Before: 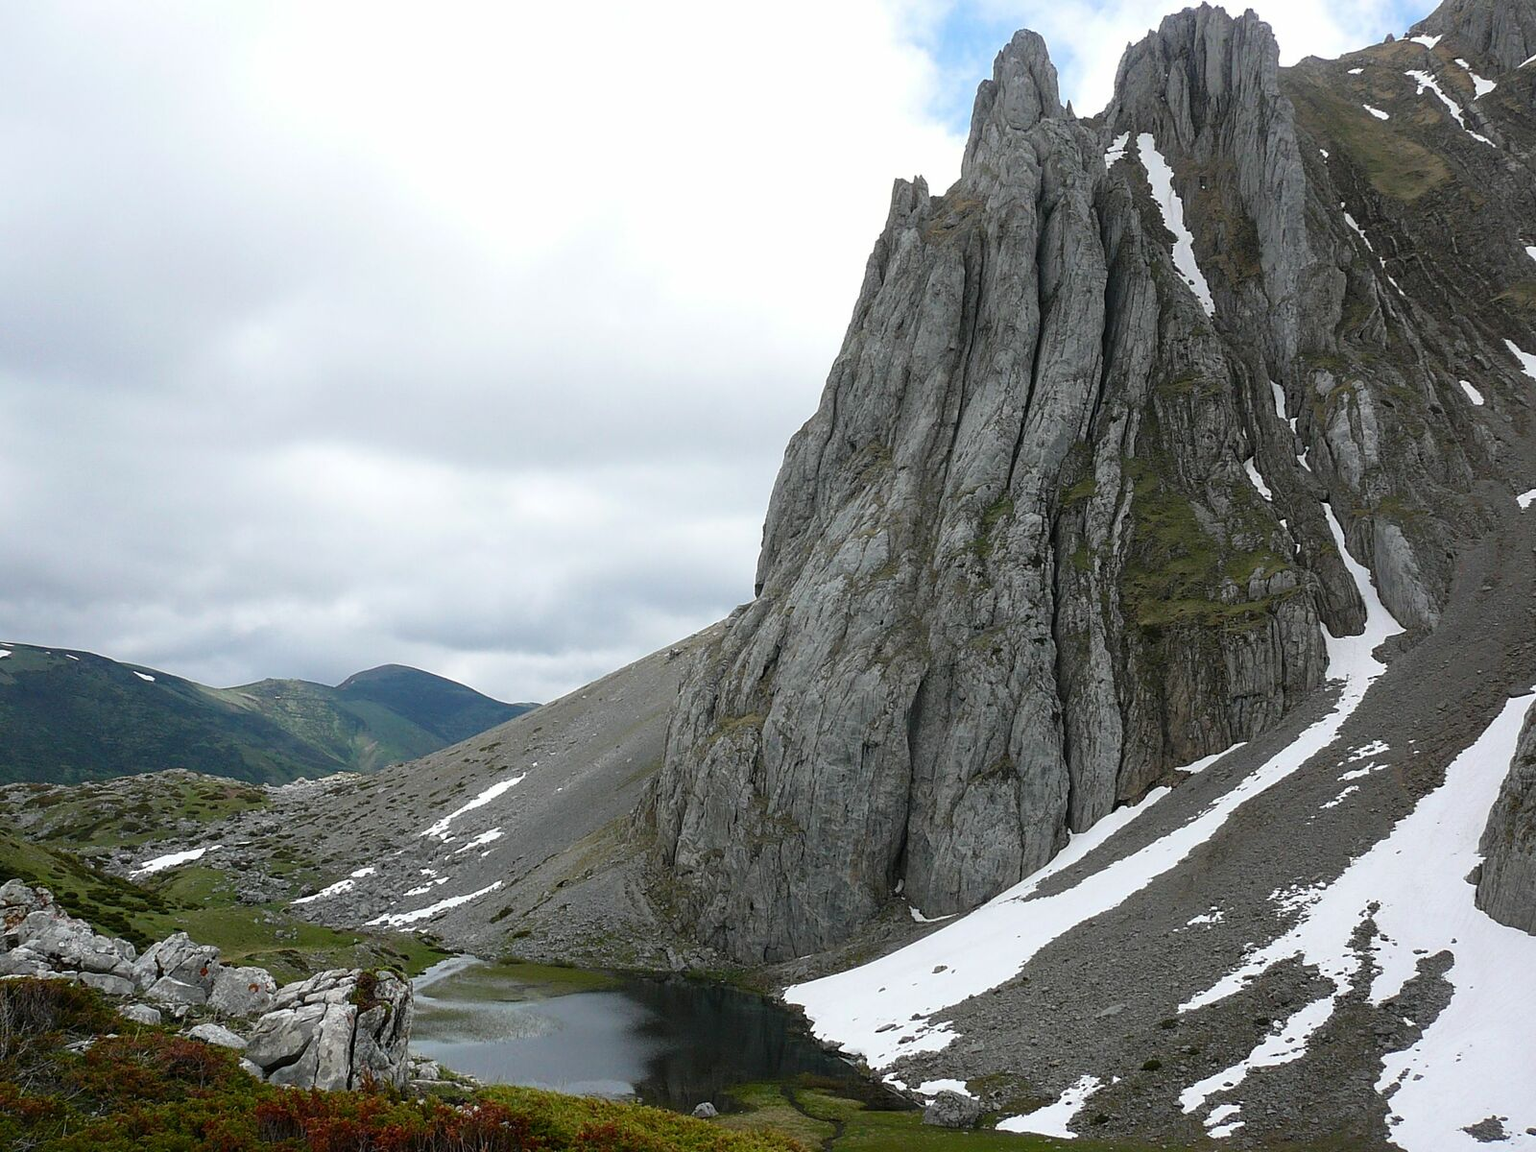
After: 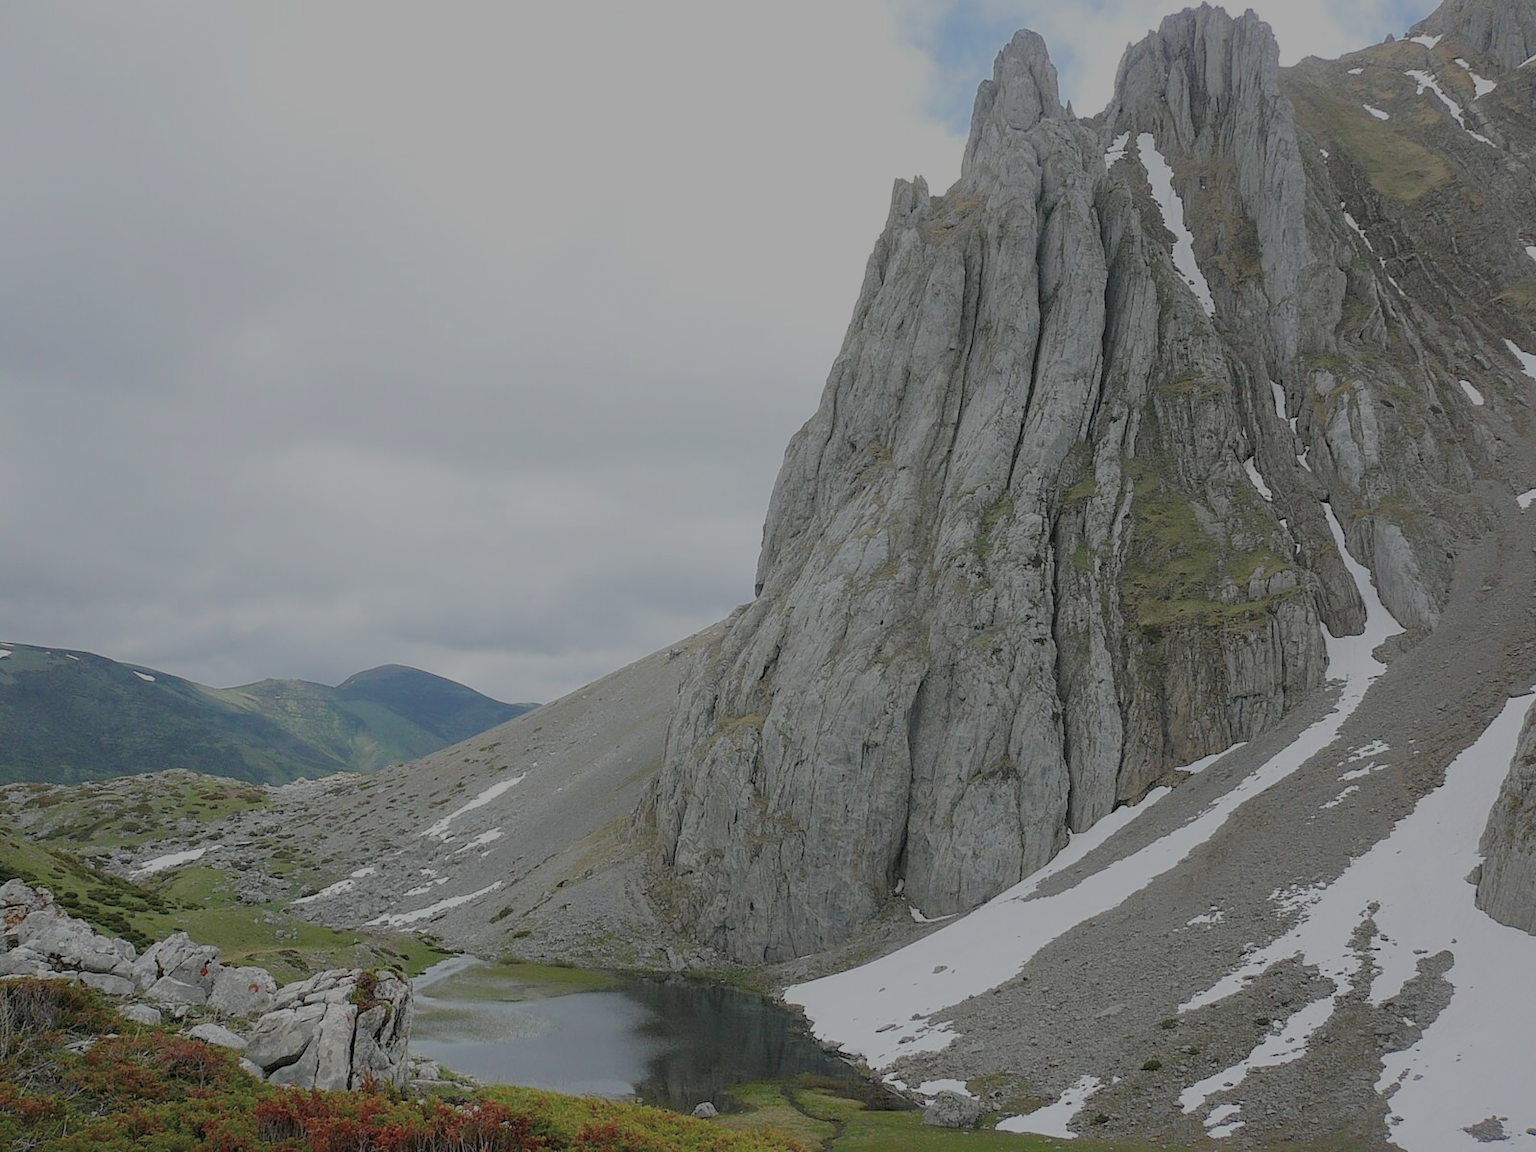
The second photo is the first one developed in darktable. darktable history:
exposure: compensate exposure bias true, compensate highlight preservation false
filmic rgb: black relative exposure -13.88 EV, white relative exposure 7.96 EV, hardness 3.74, latitude 49.38%, contrast 0.507
